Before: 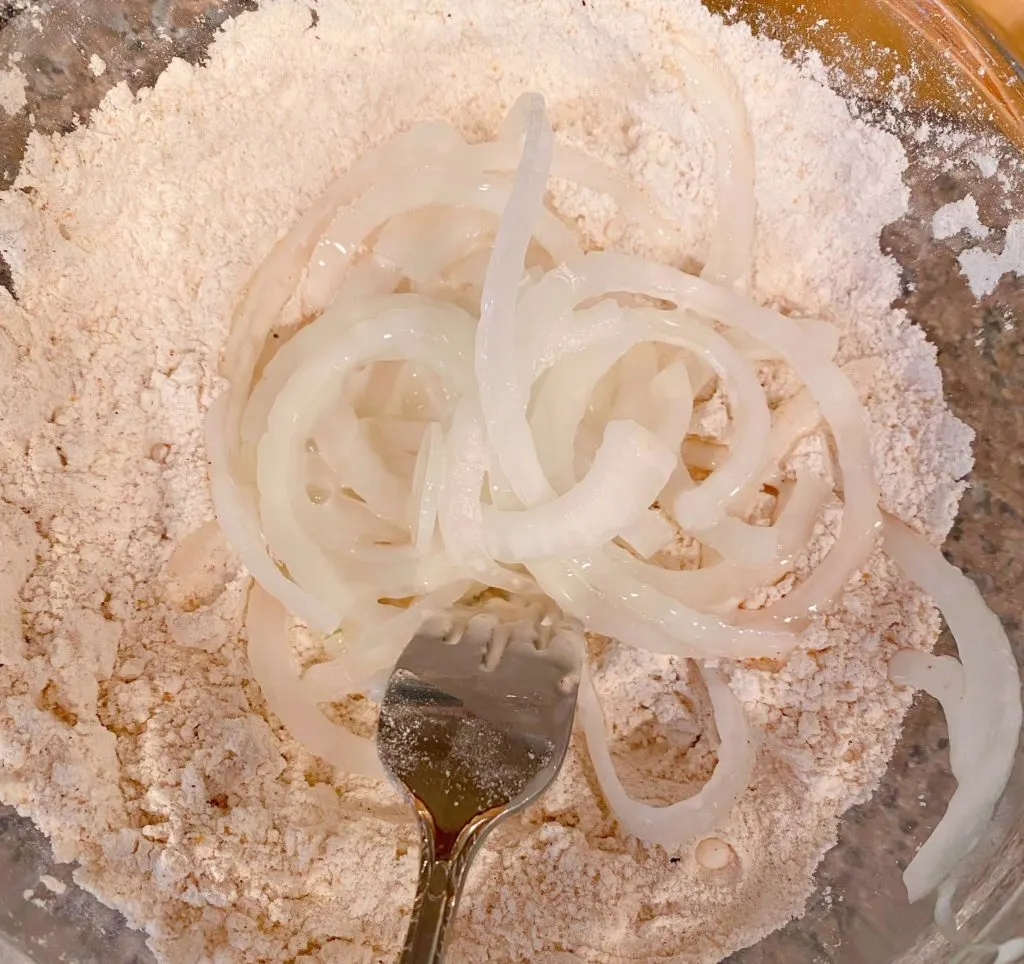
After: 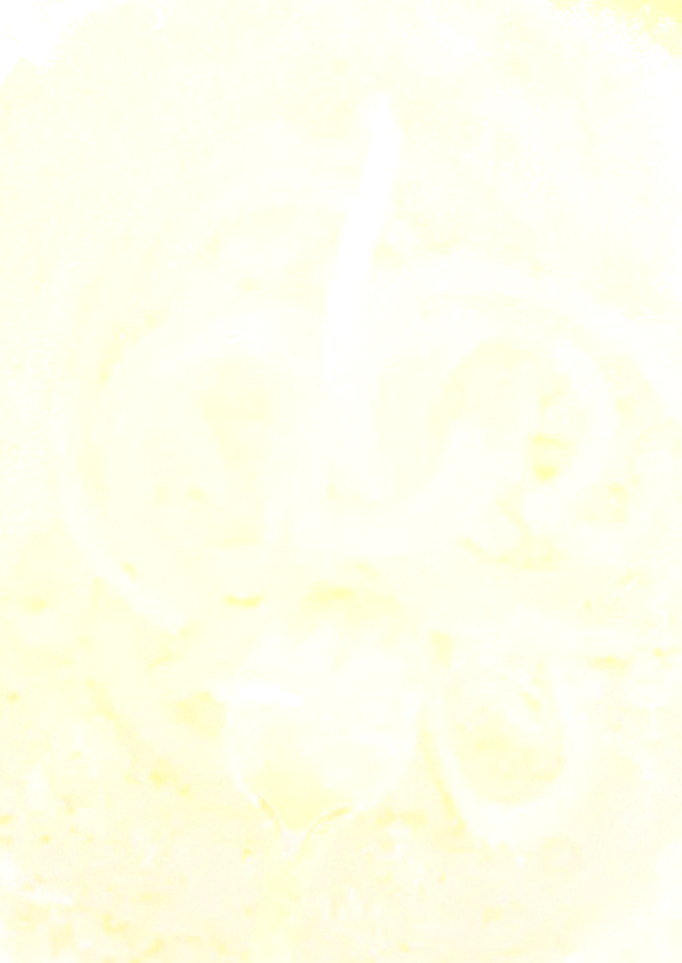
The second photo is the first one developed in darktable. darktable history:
sharpen: amount 0.2
bloom: size 70%, threshold 25%, strength 70%
crop and rotate: left 15.055%, right 18.278%
